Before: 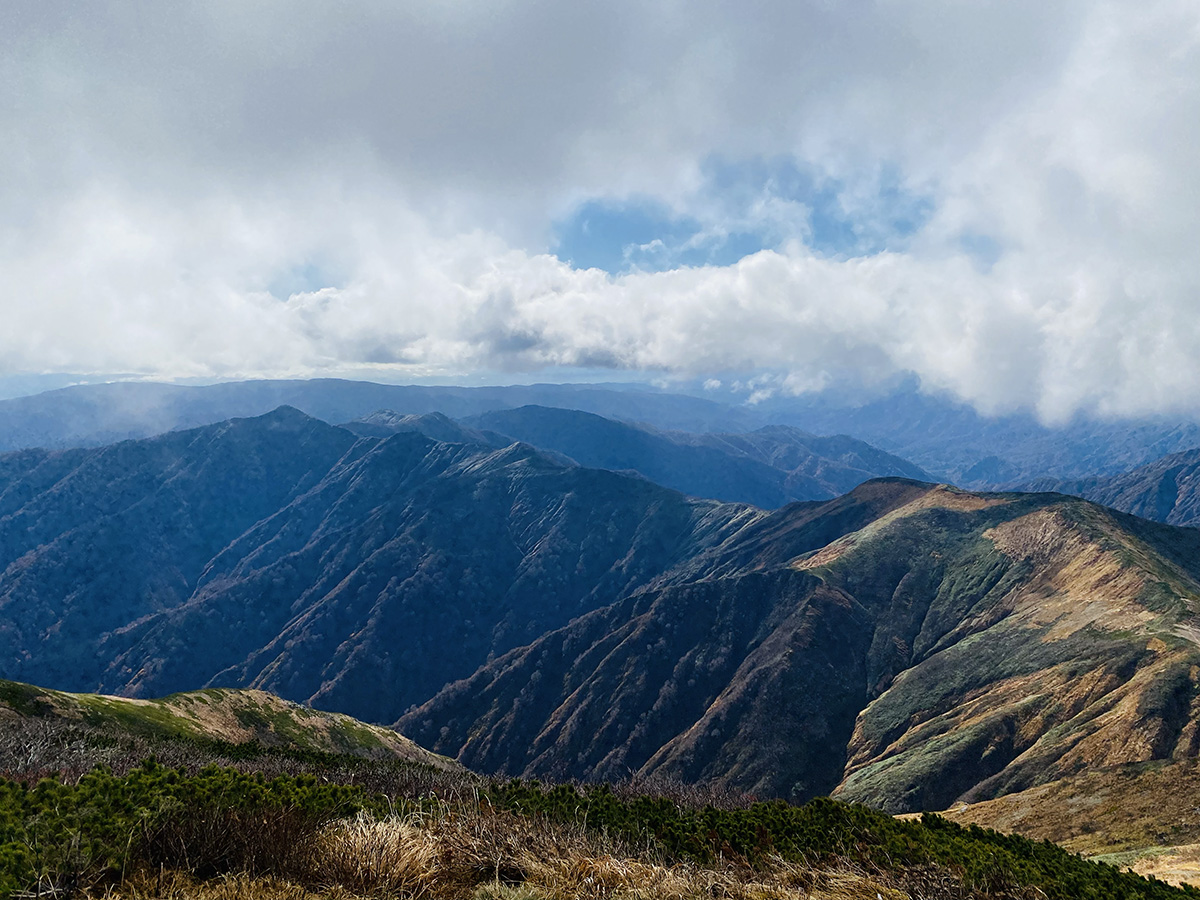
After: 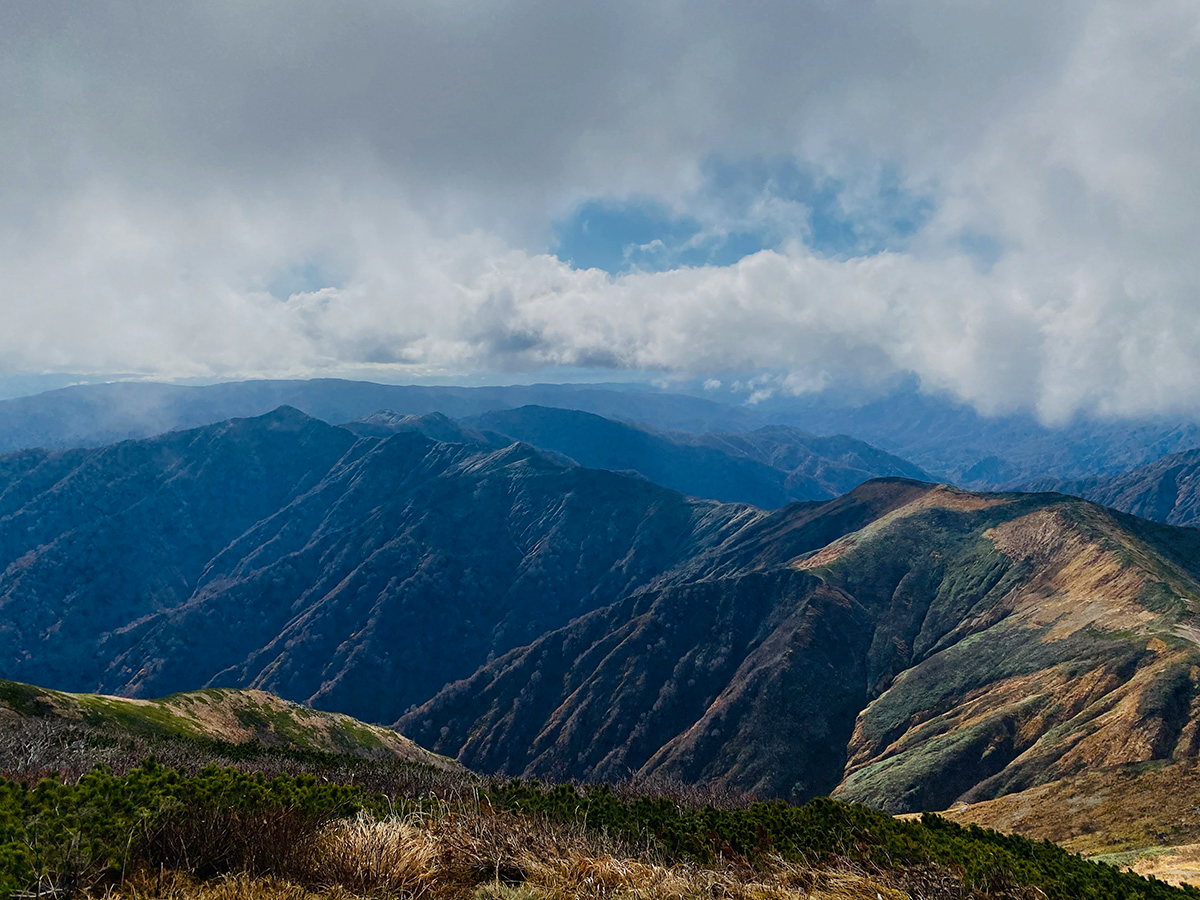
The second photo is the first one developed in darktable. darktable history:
graduated density: rotation -0.352°, offset 57.64
rgb levels: preserve colors max RGB
